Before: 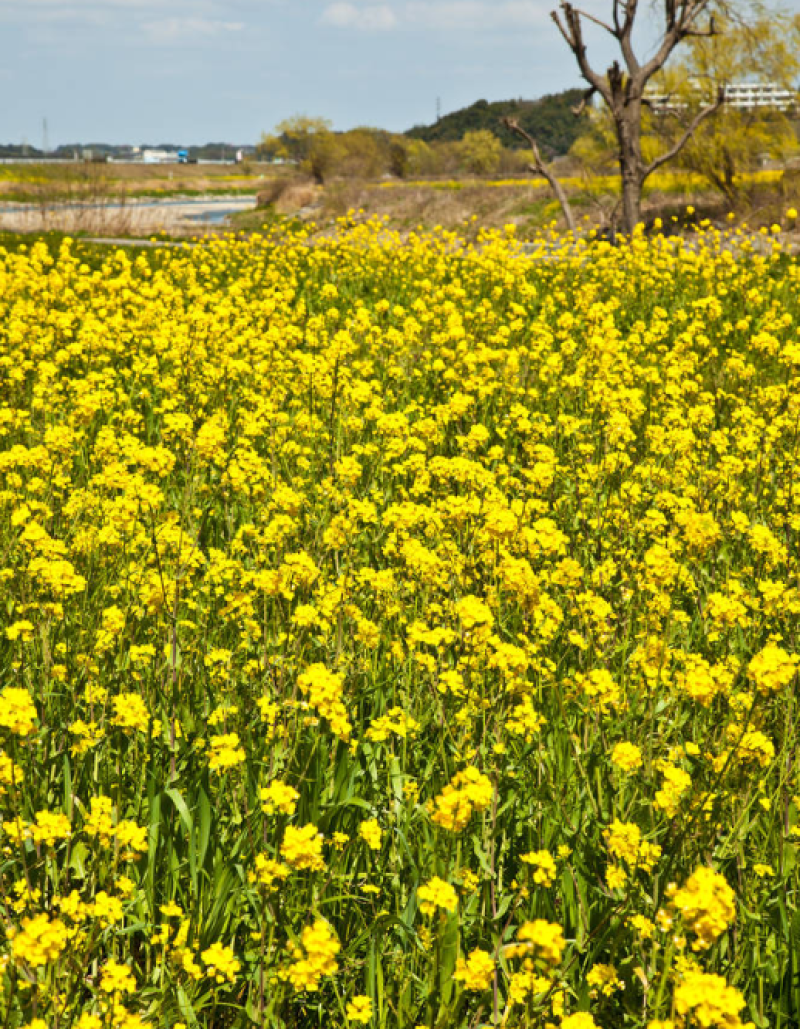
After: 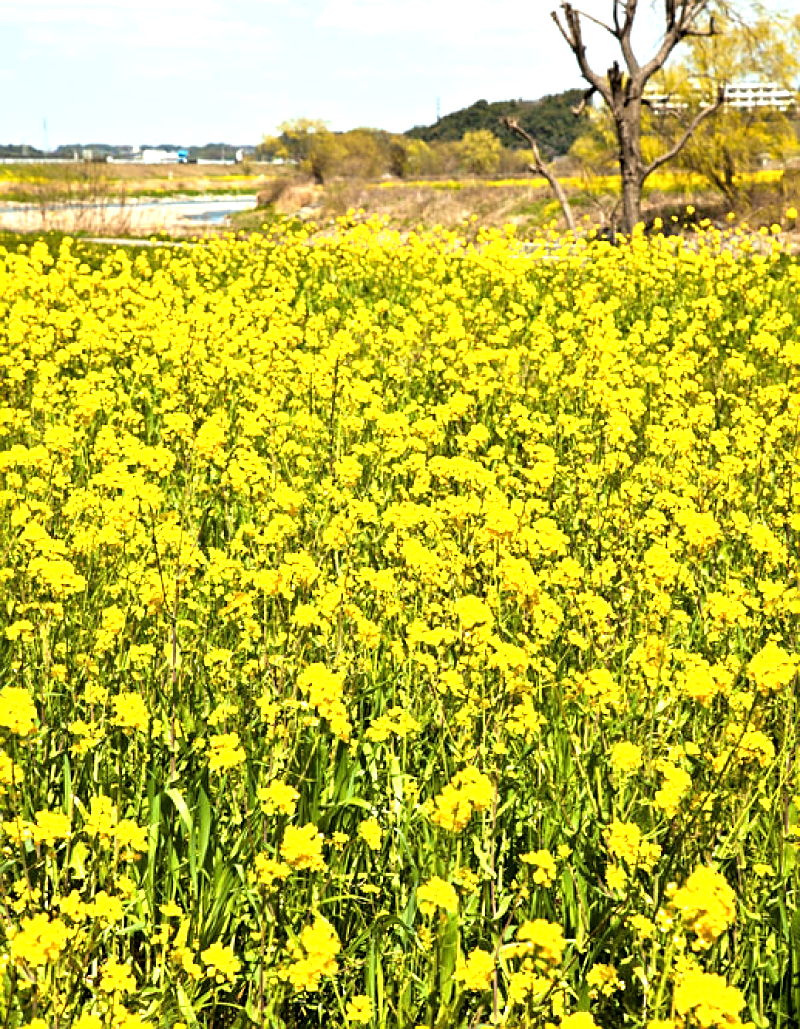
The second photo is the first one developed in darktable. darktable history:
tone equalizer: -8 EV -1.07 EV, -7 EV -1.02 EV, -6 EV -0.861 EV, -5 EV -0.581 EV, -3 EV 0.593 EV, -2 EV 0.841 EV, -1 EV 1.01 EV, +0 EV 1.06 EV
sharpen: on, module defaults
